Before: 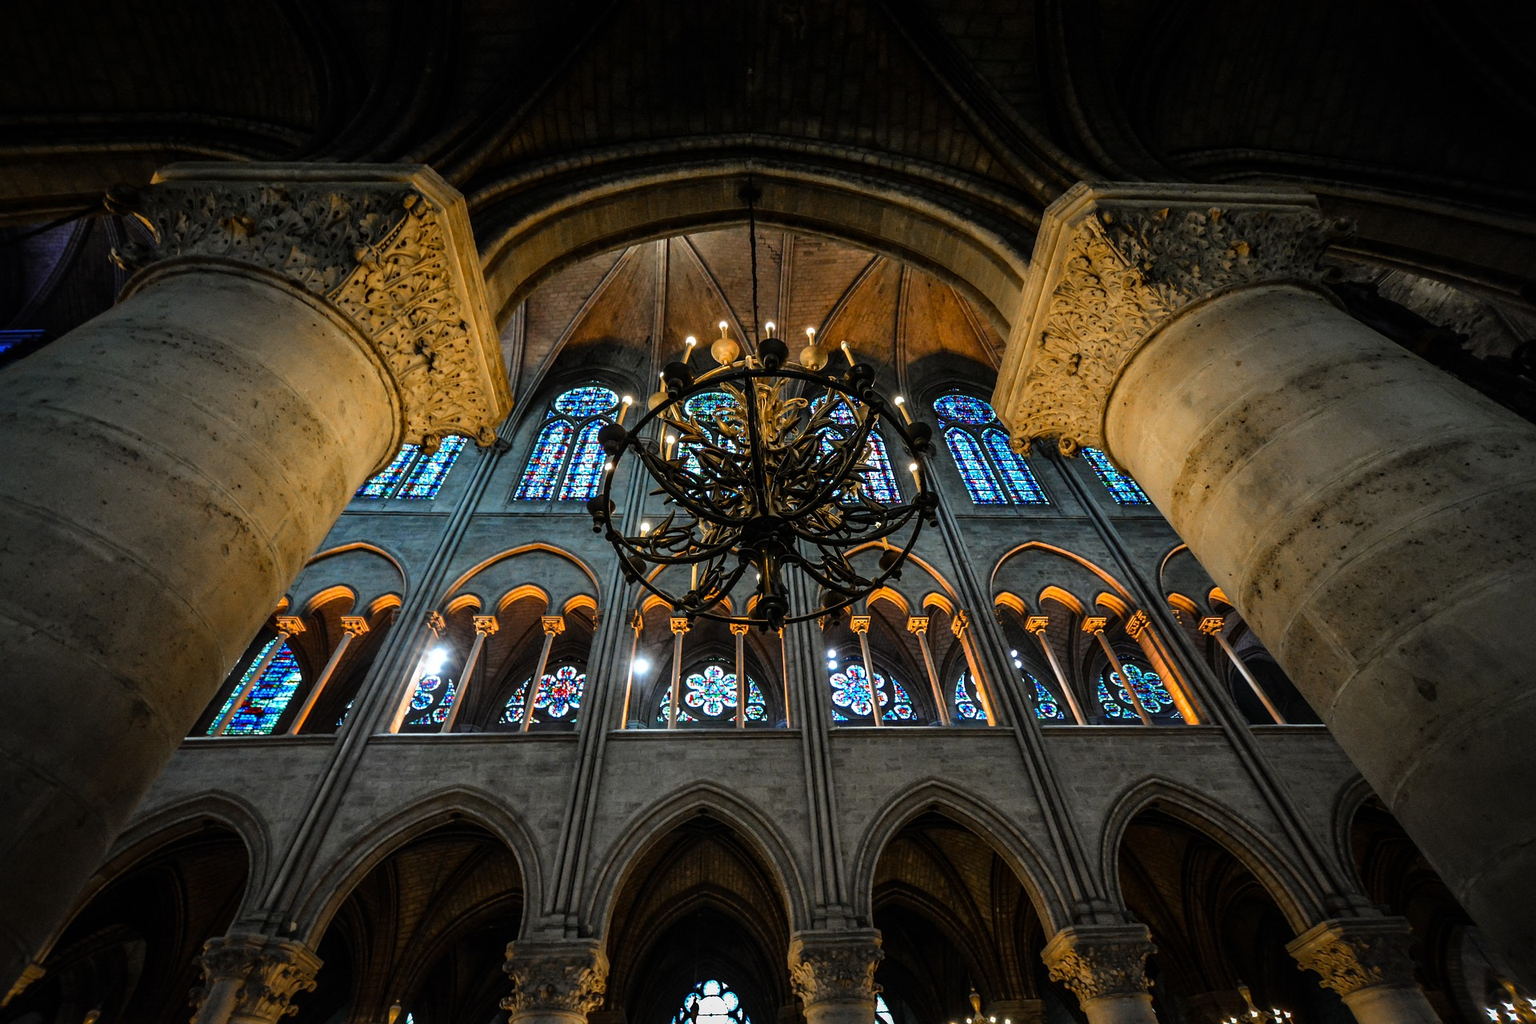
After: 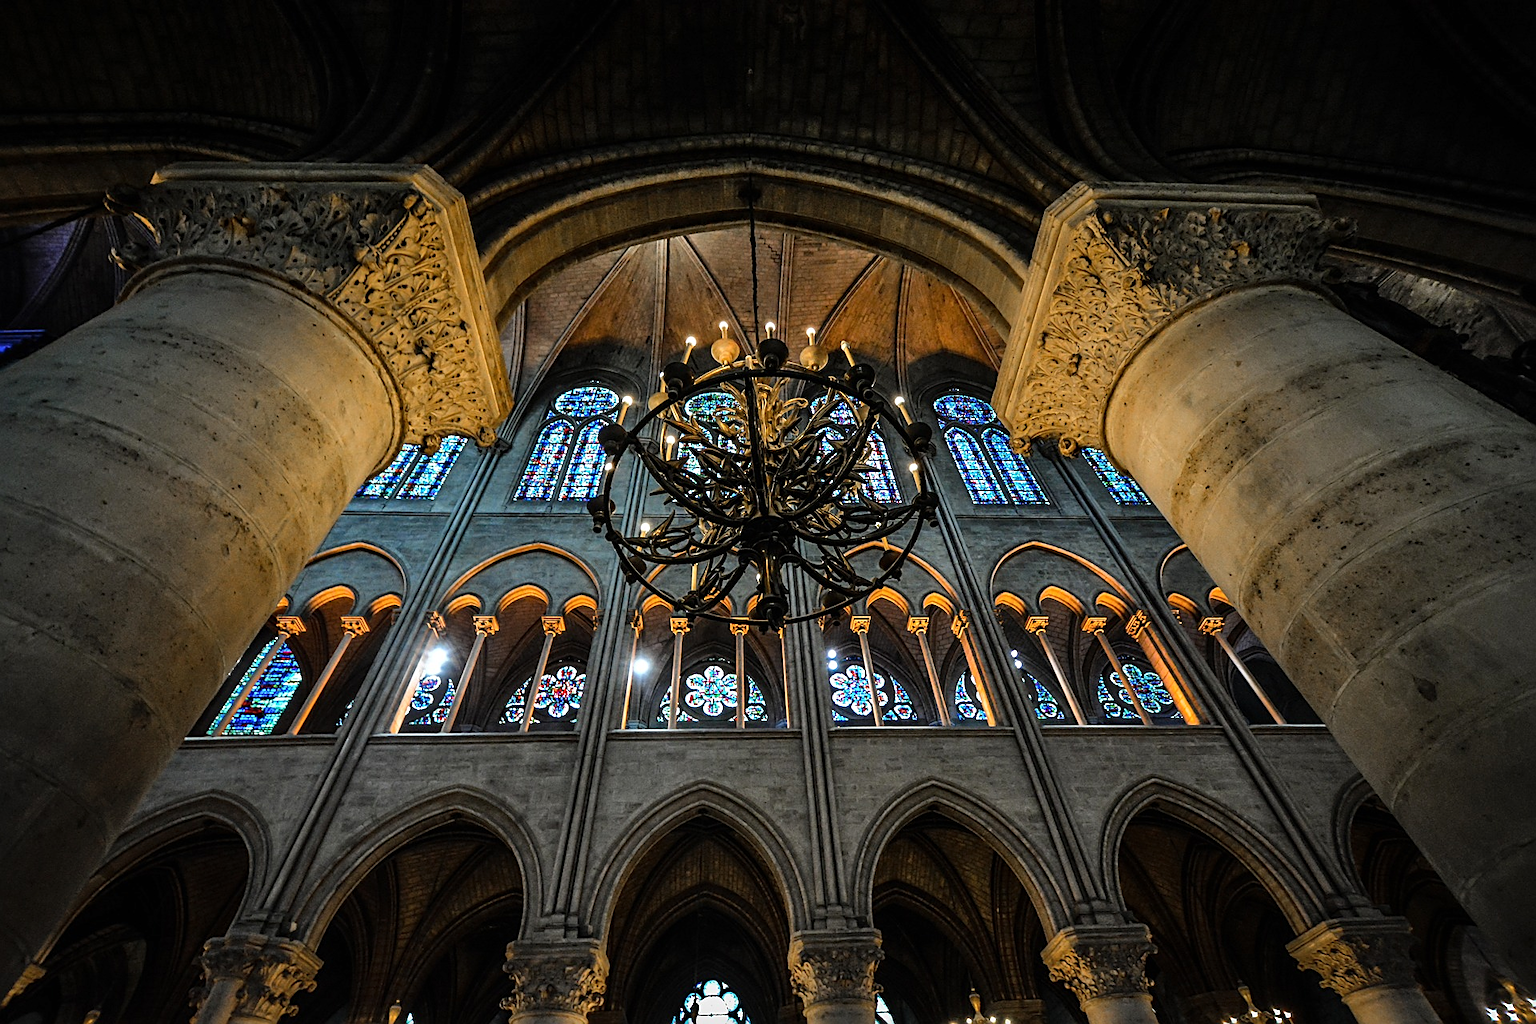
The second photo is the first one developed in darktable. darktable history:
sharpen: on, module defaults
shadows and highlights: shadows 30.64, highlights -62.48, soften with gaussian
